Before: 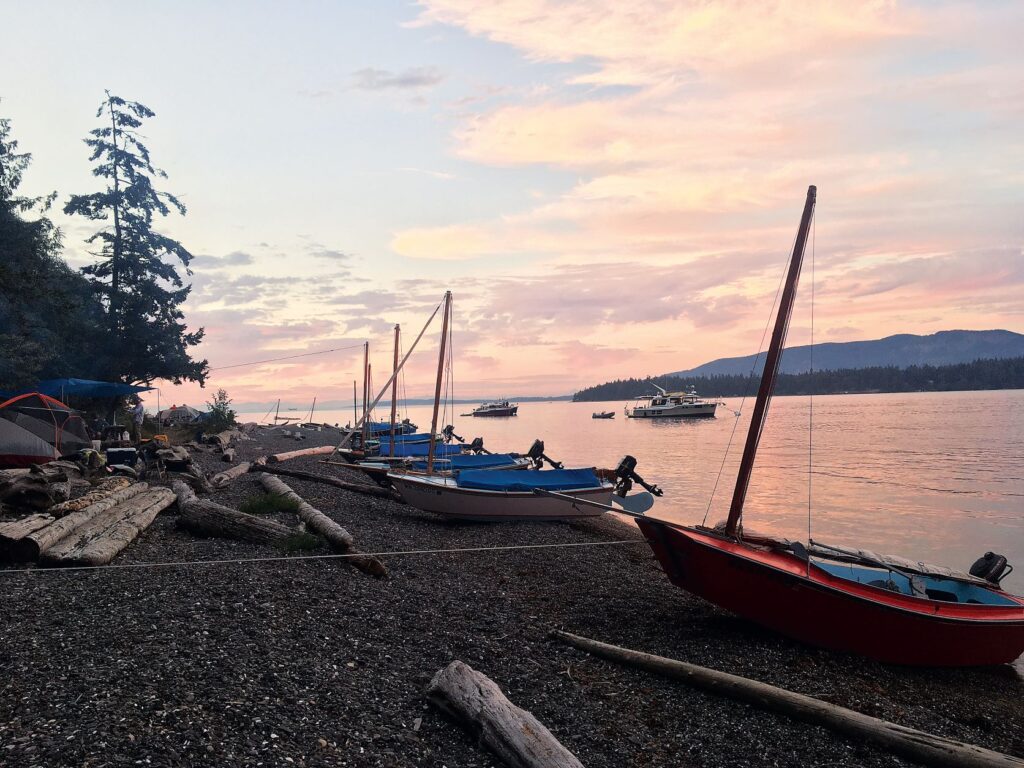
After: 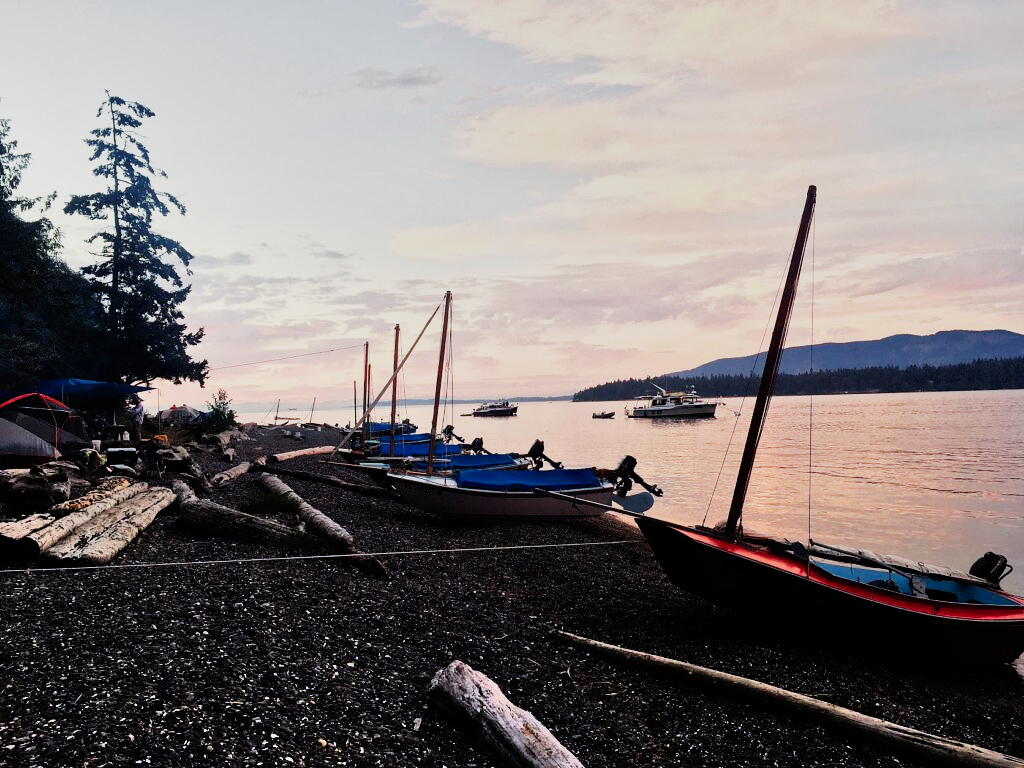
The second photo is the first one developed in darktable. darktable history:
sigmoid: contrast 2, skew -0.2, preserve hue 0%, red attenuation 0.1, red rotation 0.035, green attenuation 0.1, green rotation -0.017, blue attenuation 0.15, blue rotation -0.052, base primaries Rec2020
shadows and highlights: low approximation 0.01, soften with gaussian
